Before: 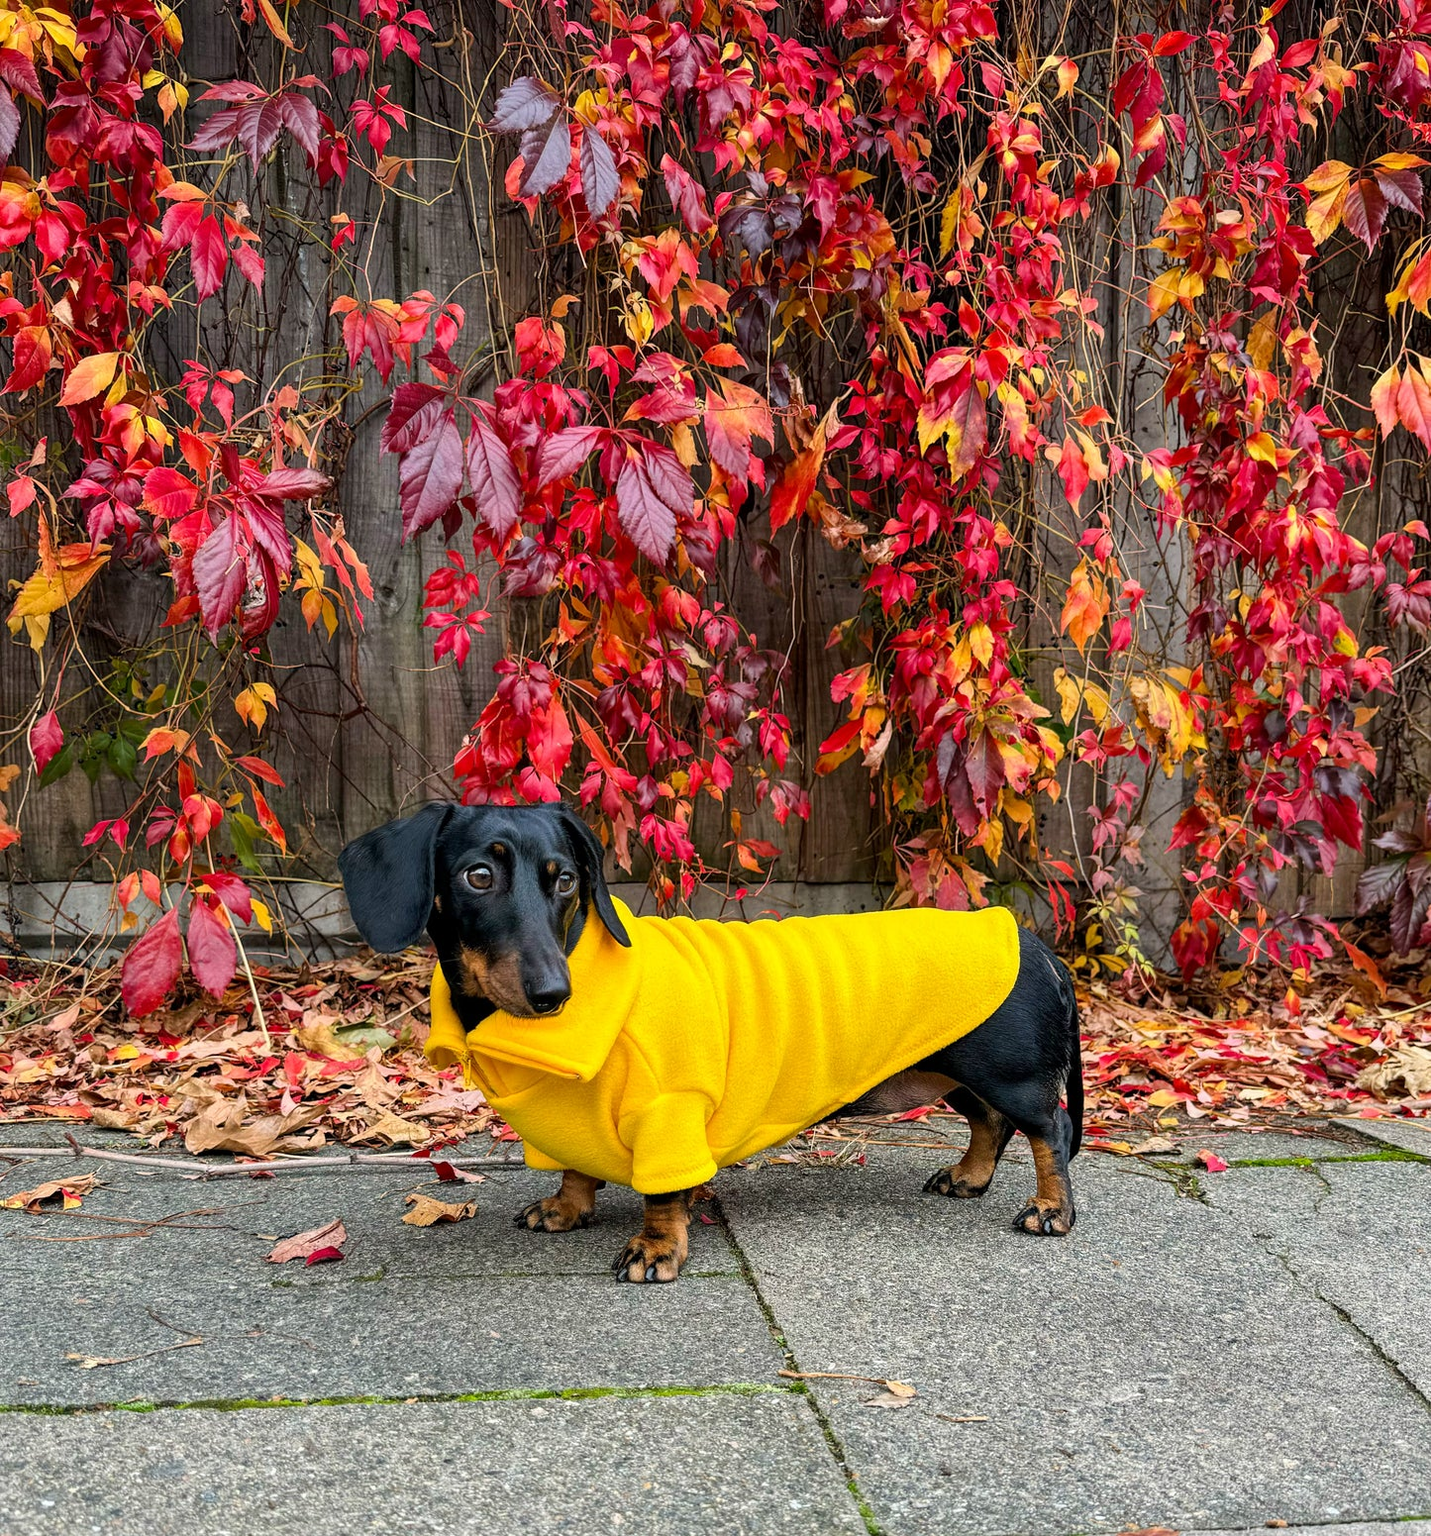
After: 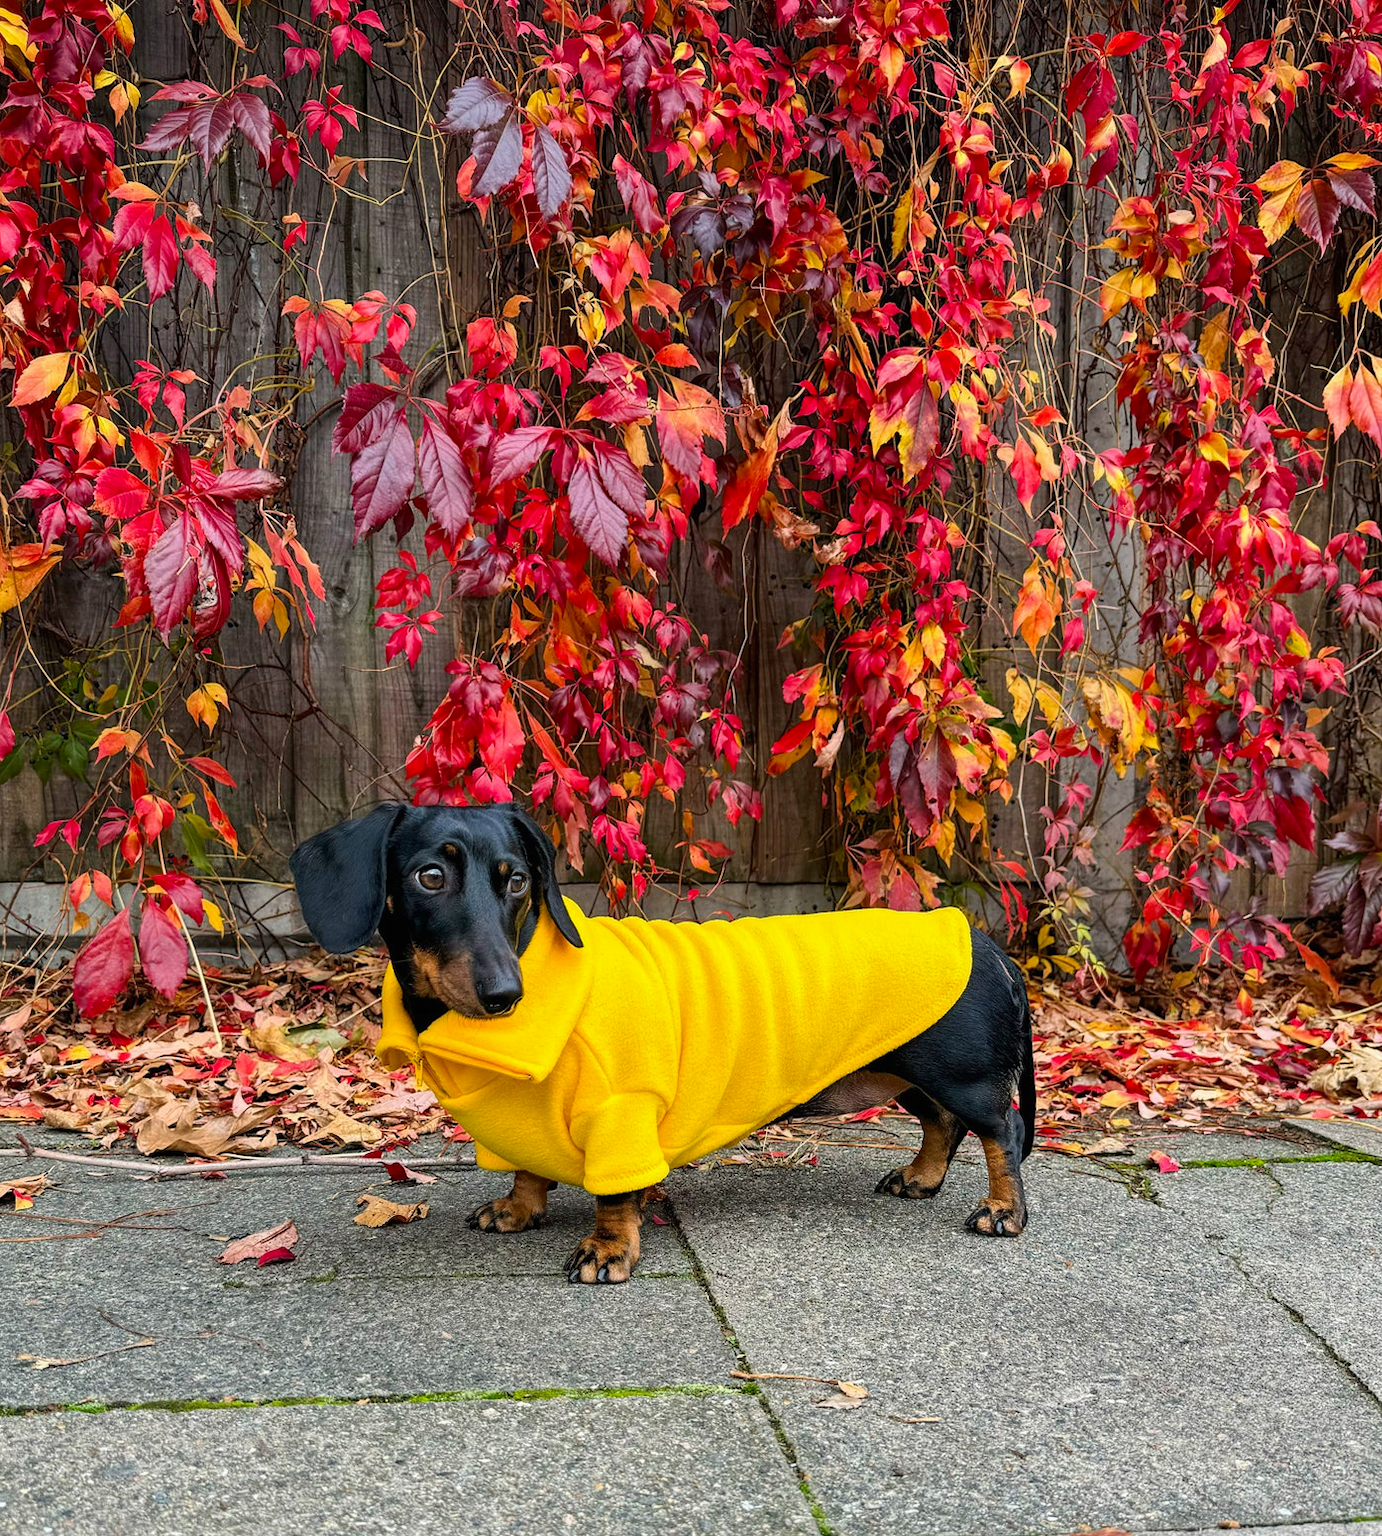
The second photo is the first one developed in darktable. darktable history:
crop and rotate: left 3.402%
contrast brightness saturation: contrast -0.012, brightness -0.012, saturation 0.043
